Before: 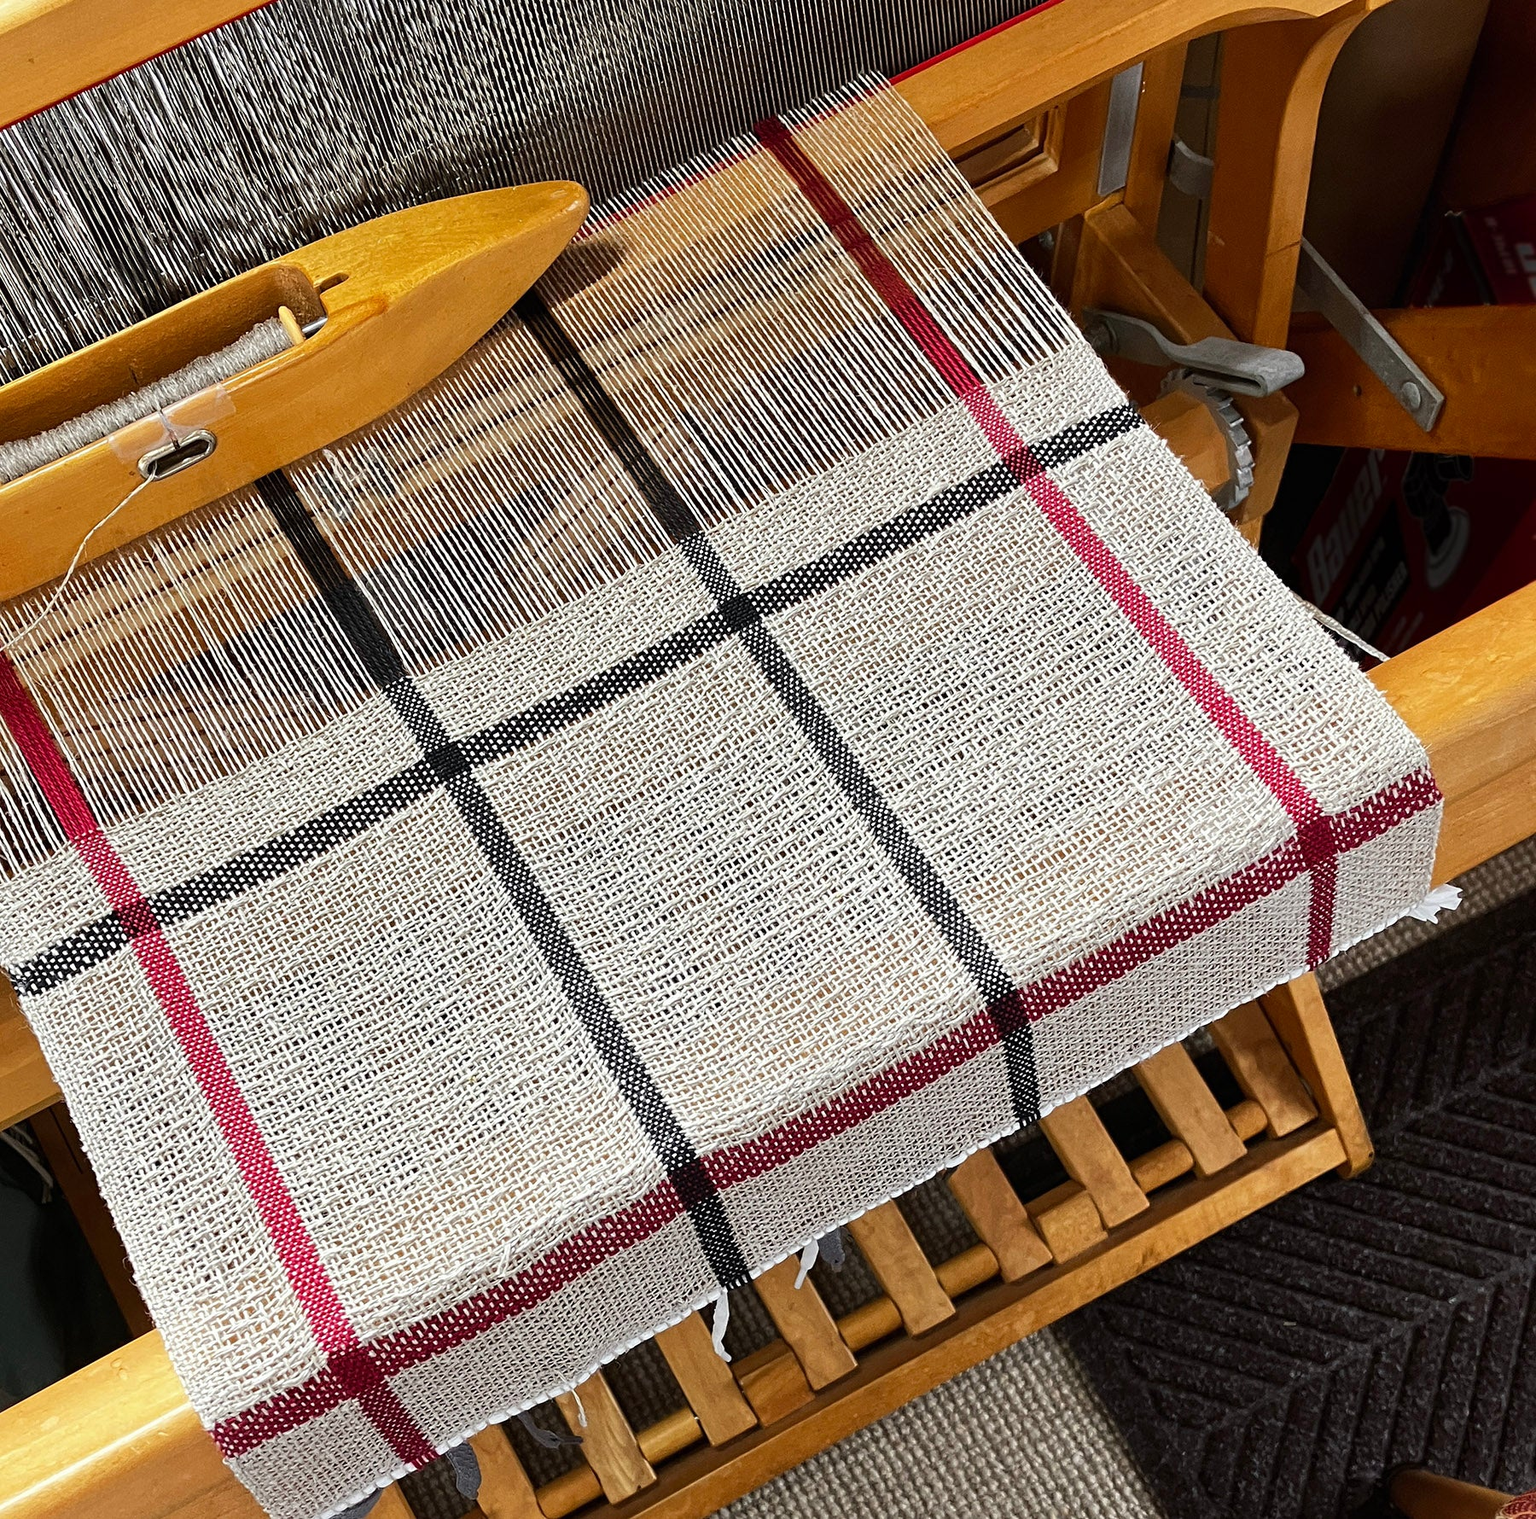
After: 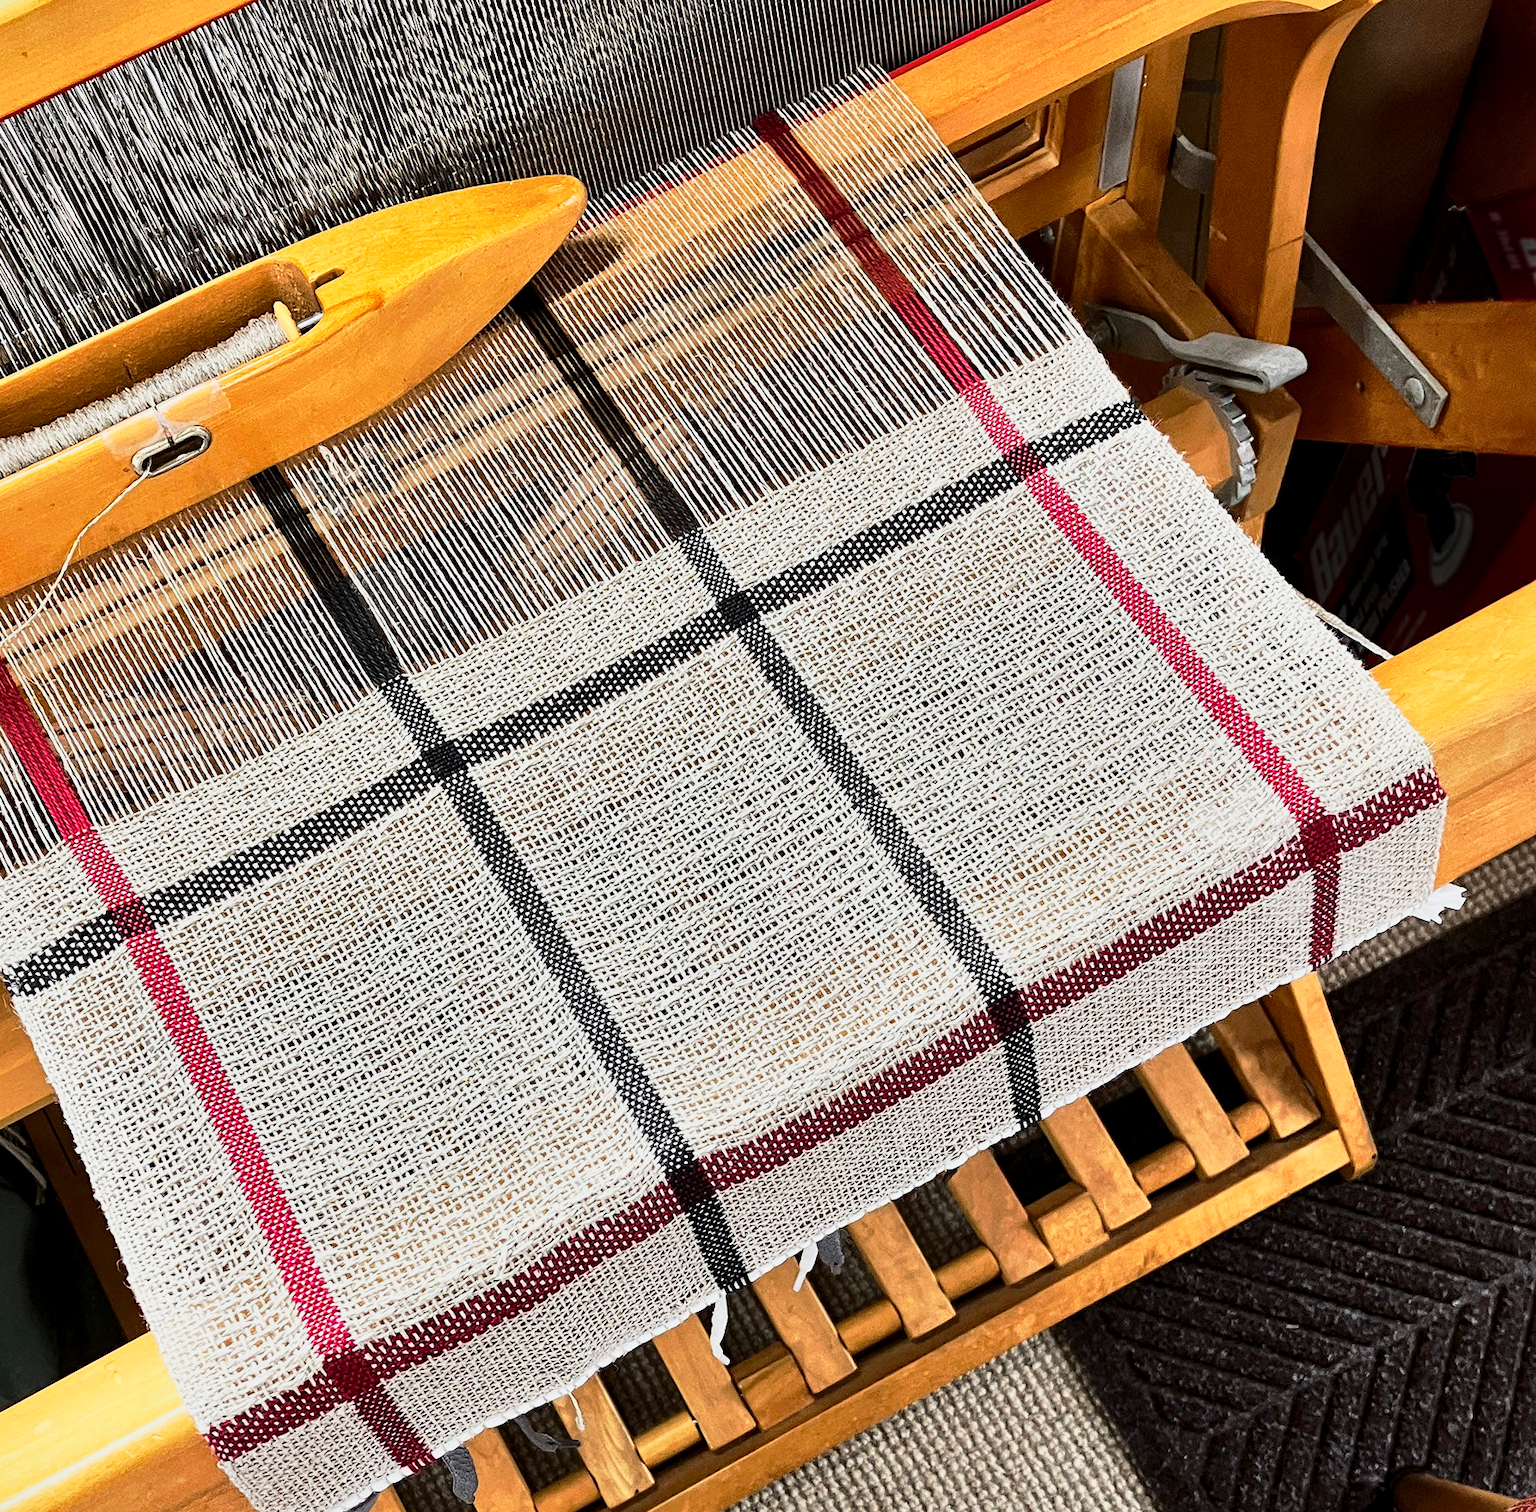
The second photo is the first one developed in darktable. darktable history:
local contrast: mode bilateral grid, contrast 20, coarseness 51, detail 119%, midtone range 0.2
crop: left 0.473%, top 0.47%, right 0.195%, bottom 0.609%
base curve: curves: ch0 [(0, 0) (0.028, 0.03) (0.121, 0.232) (0.46, 0.748) (0.859, 0.968) (1, 1)]
shadows and highlights: radius 108.74, shadows 23.83, highlights -58.27, low approximation 0.01, soften with gaussian
tone curve: curves: ch0 [(0.013, 0) (0.061, 0.059) (0.239, 0.256) (0.502, 0.501) (0.683, 0.676) (0.761, 0.773) (0.858, 0.858) (0.987, 0.945)]; ch1 [(0, 0) (0.172, 0.123) (0.304, 0.267) (0.414, 0.395) (0.472, 0.473) (0.502, 0.502) (0.521, 0.528) (0.583, 0.595) (0.654, 0.673) (0.728, 0.761) (1, 1)]; ch2 [(0, 0) (0.411, 0.424) (0.485, 0.476) (0.502, 0.501) (0.553, 0.557) (0.57, 0.576) (1, 1)], preserve colors none
exposure: compensate highlight preservation false
